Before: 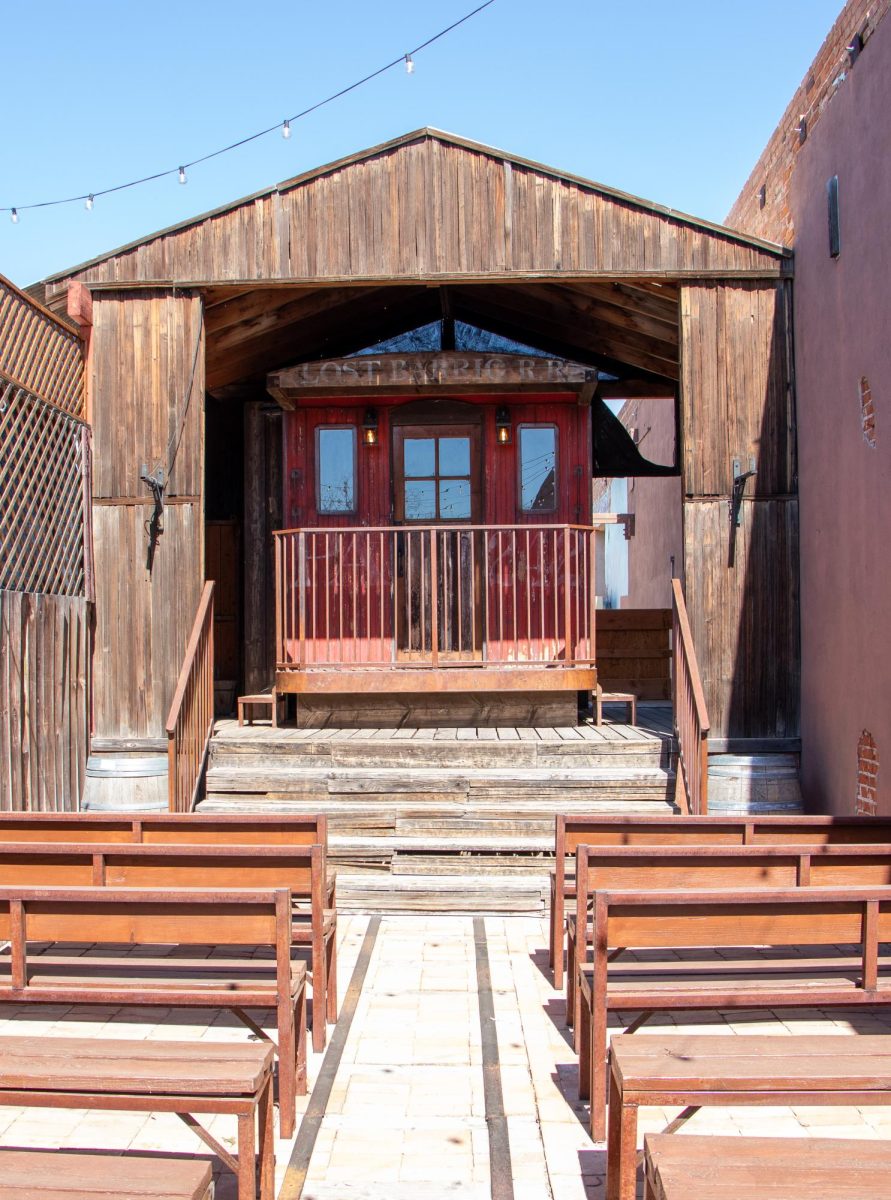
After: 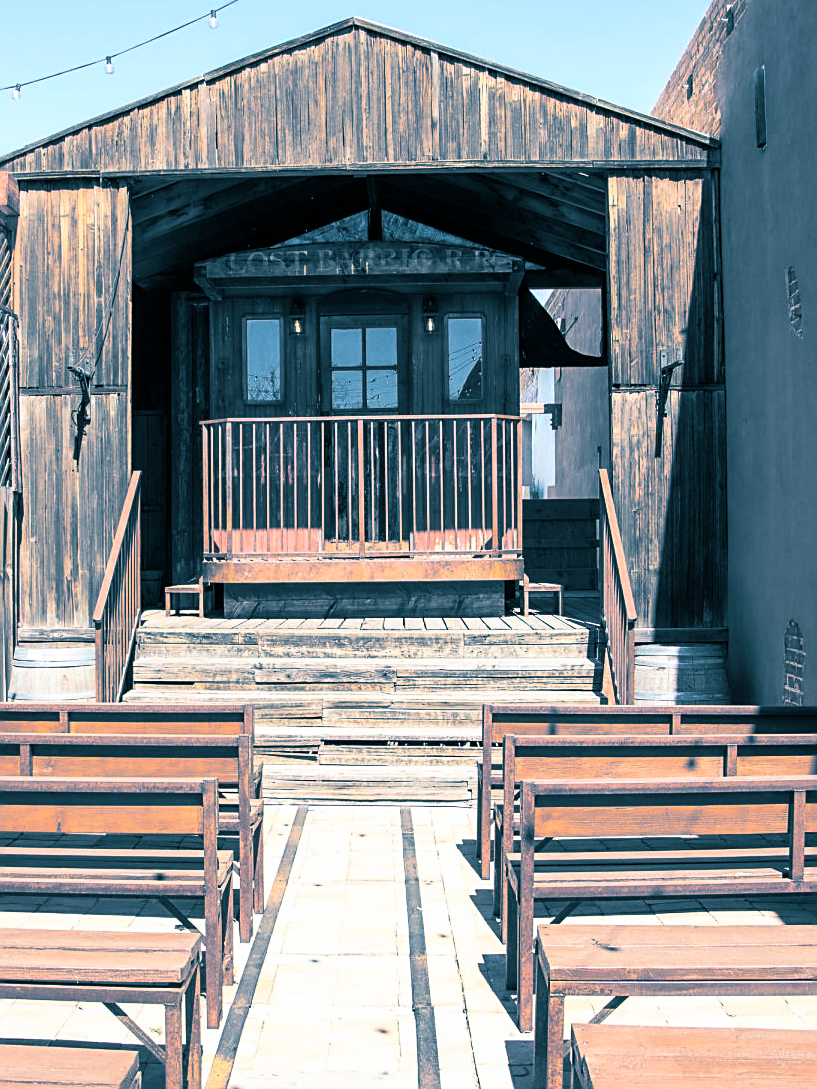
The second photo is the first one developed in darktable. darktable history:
base curve: curves: ch0 [(0, 0) (0.257, 0.25) (0.482, 0.586) (0.757, 0.871) (1, 1)]
crop and rotate: left 8.262%, top 9.226%
split-toning: shadows › hue 212.4°, balance -70
sharpen: on, module defaults
